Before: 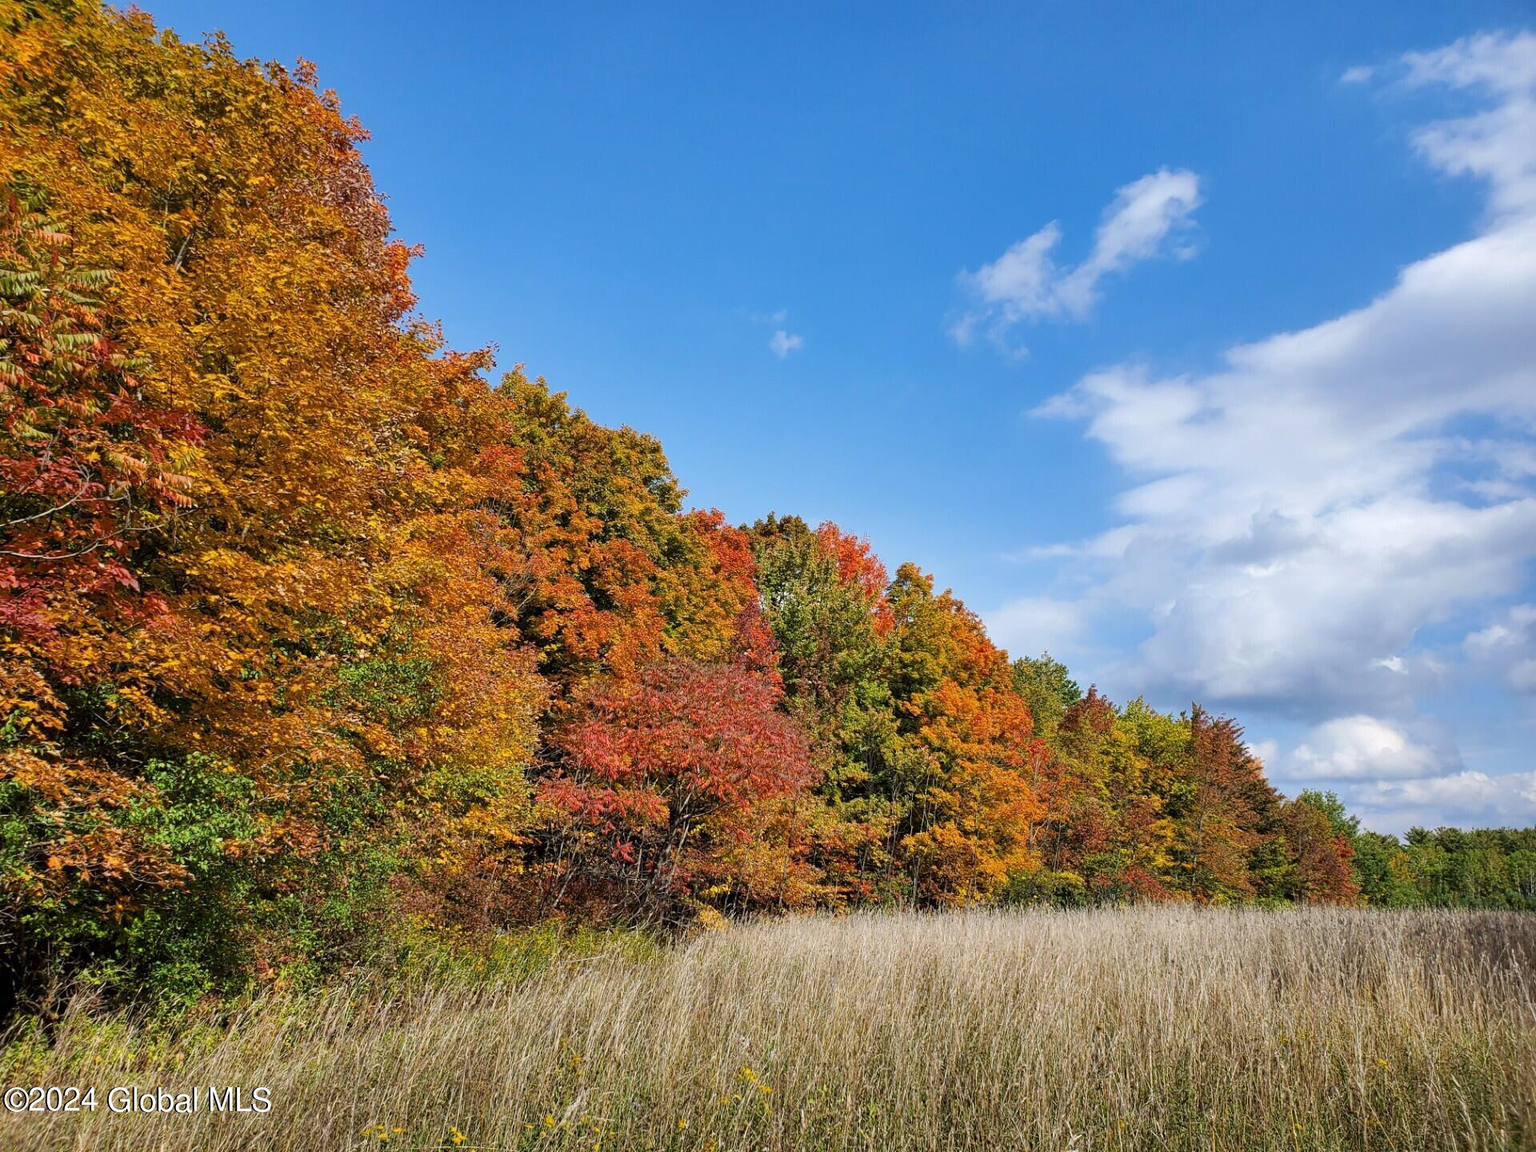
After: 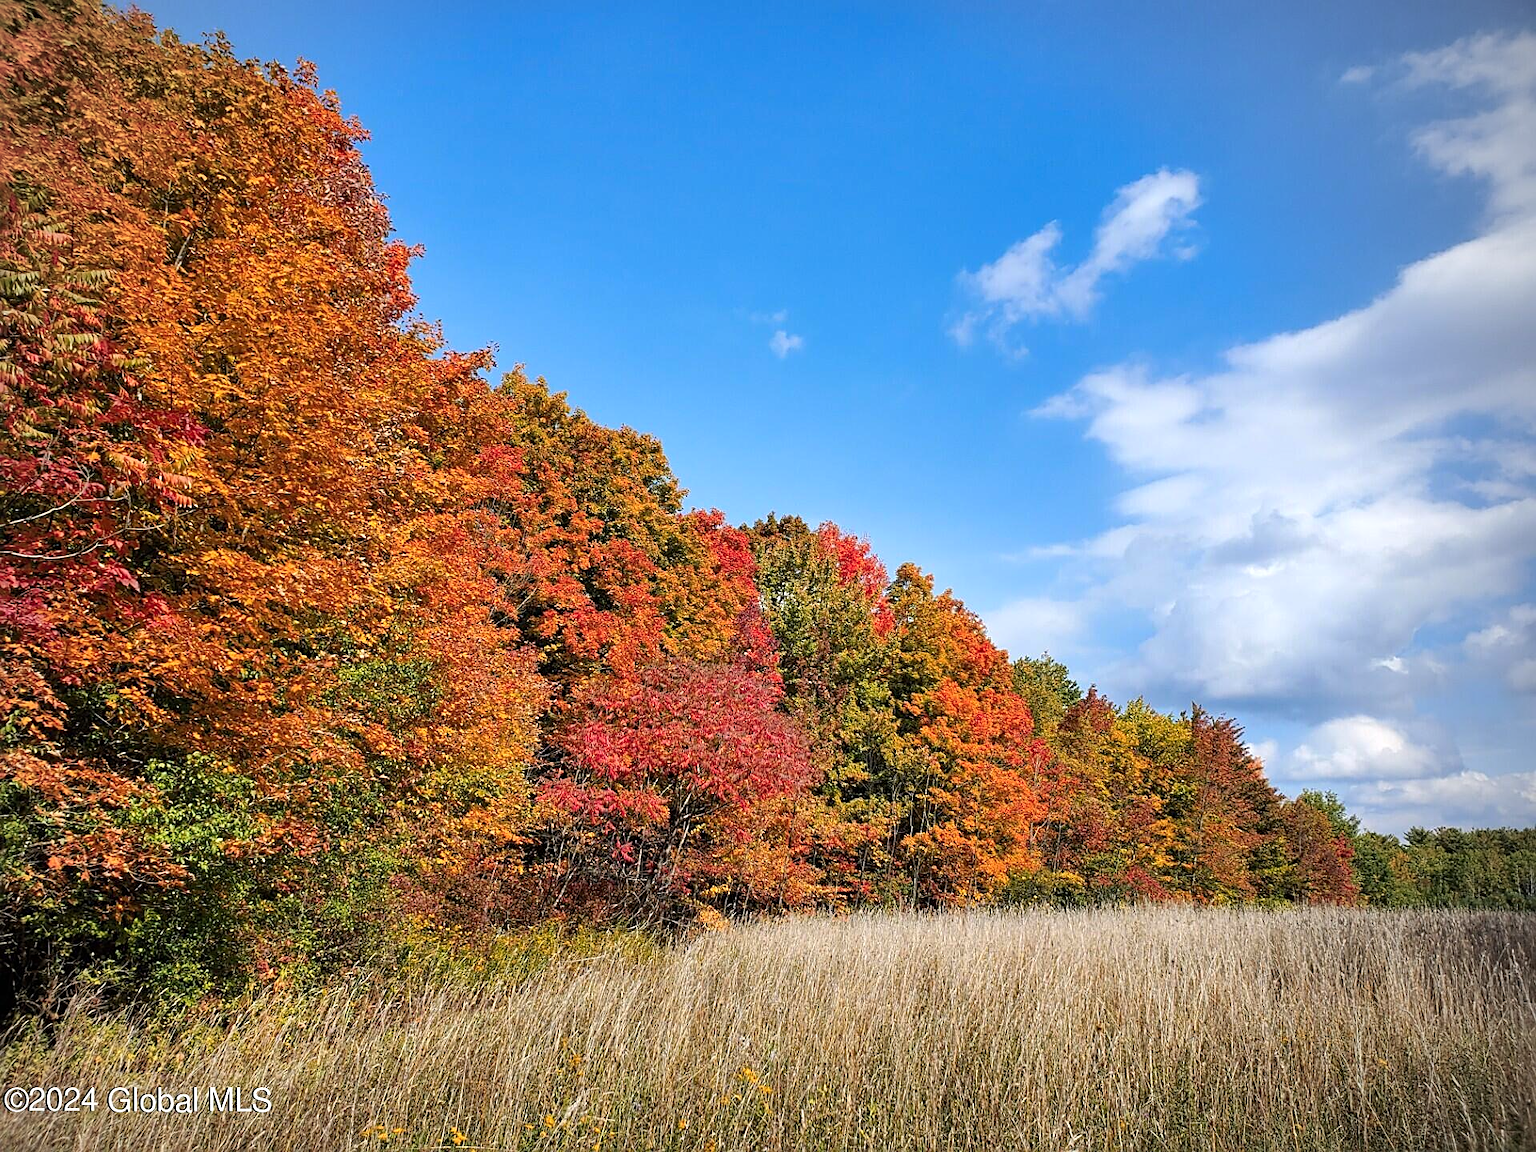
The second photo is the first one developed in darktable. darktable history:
color zones: curves: ch1 [(0.309, 0.524) (0.41, 0.329) (0.508, 0.509)]; ch2 [(0.25, 0.457) (0.75, 0.5)]
sharpen: on, module defaults
vignetting: fall-off radius 61.01%, center (-0.074, 0.065)
exposure: exposure 0.212 EV, compensate exposure bias true, compensate highlight preservation false
